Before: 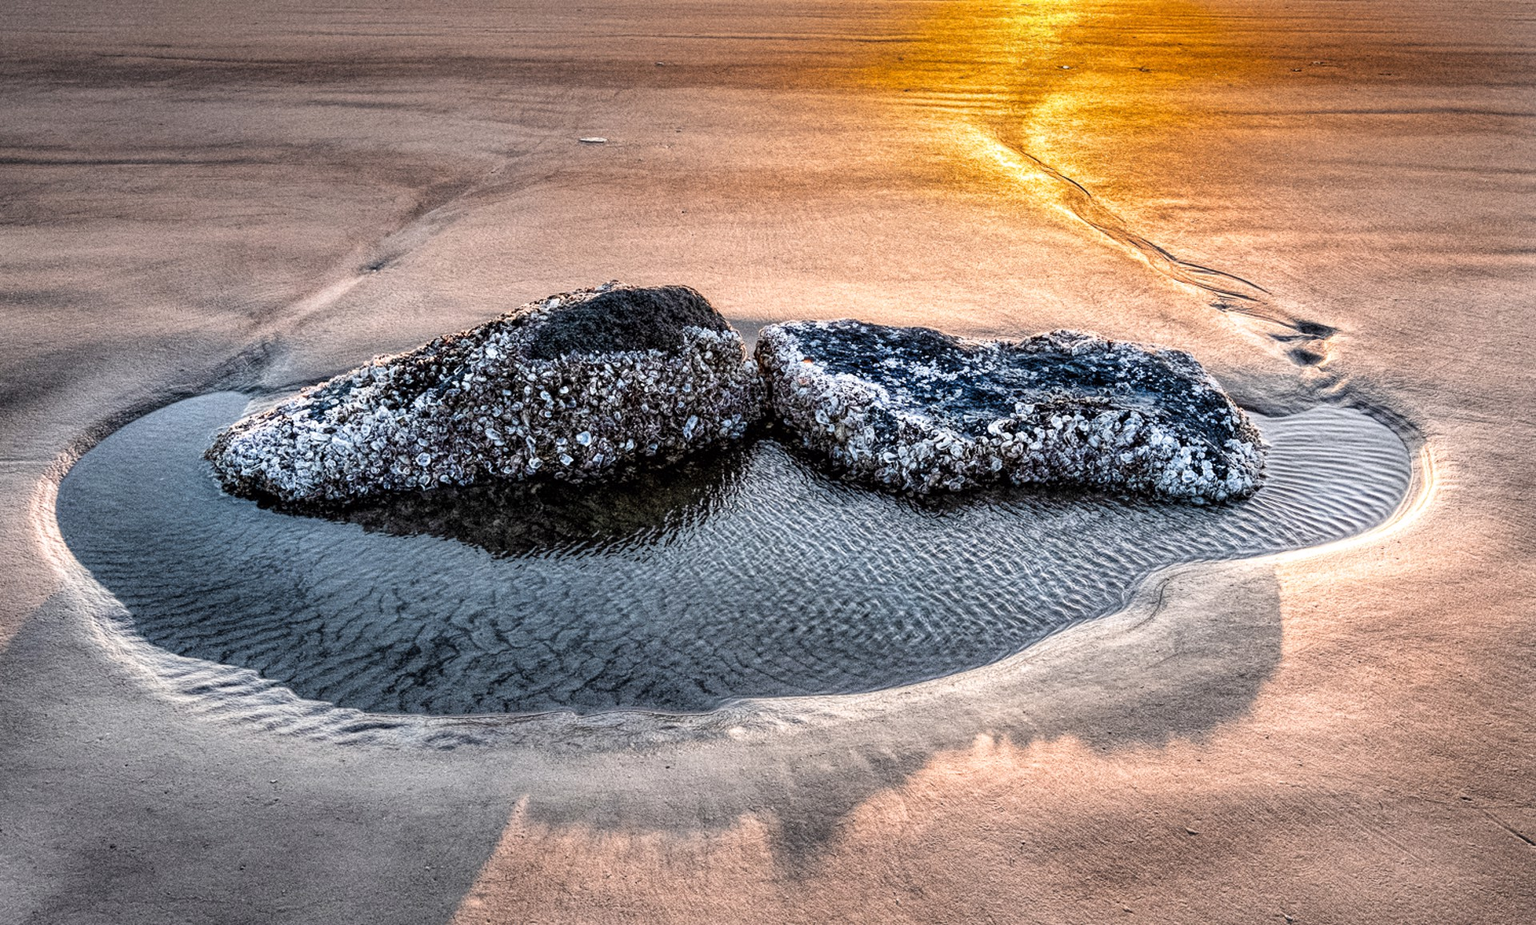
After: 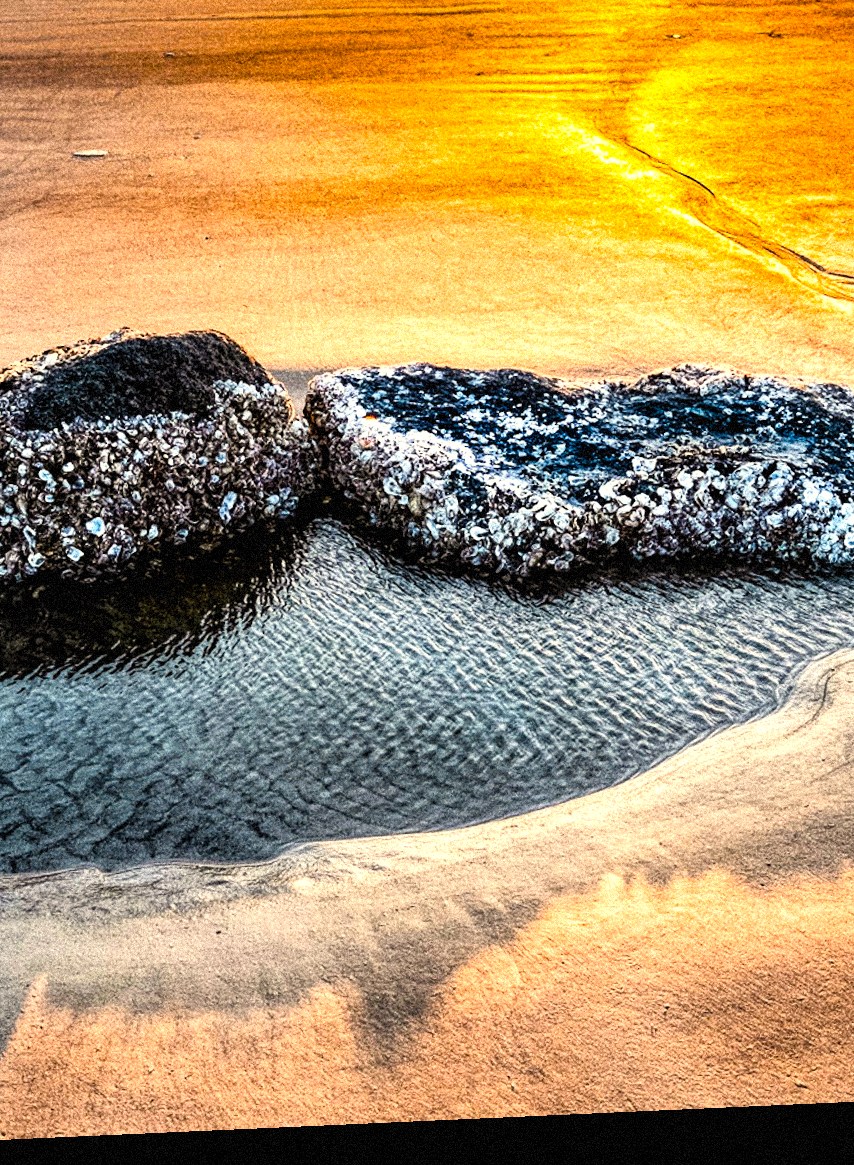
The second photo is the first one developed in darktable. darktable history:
crop: left 33.452%, top 6.025%, right 23.155%
exposure: black level correction 0.001, compensate highlight preservation false
color balance rgb: linear chroma grading › global chroma 9%, perceptual saturation grading › global saturation 36%, perceptual saturation grading › shadows 35%, perceptual brilliance grading › global brilliance 15%, perceptual brilliance grading › shadows -35%, global vibrance 15%
tone curve: curves: ch0 [(0, 0) (0.004, 0.001) (0.133, 0.112) (0.325, 0.362) (0.832, 0.893) (1, 1)], color space Lab, linked channels, preserve colors none
white balance: red 1.029, blue 0.92
grain: strength 35%, mid-tones bias 0%
rotate and perspective: rotation -2.56°, automatic cropping off
